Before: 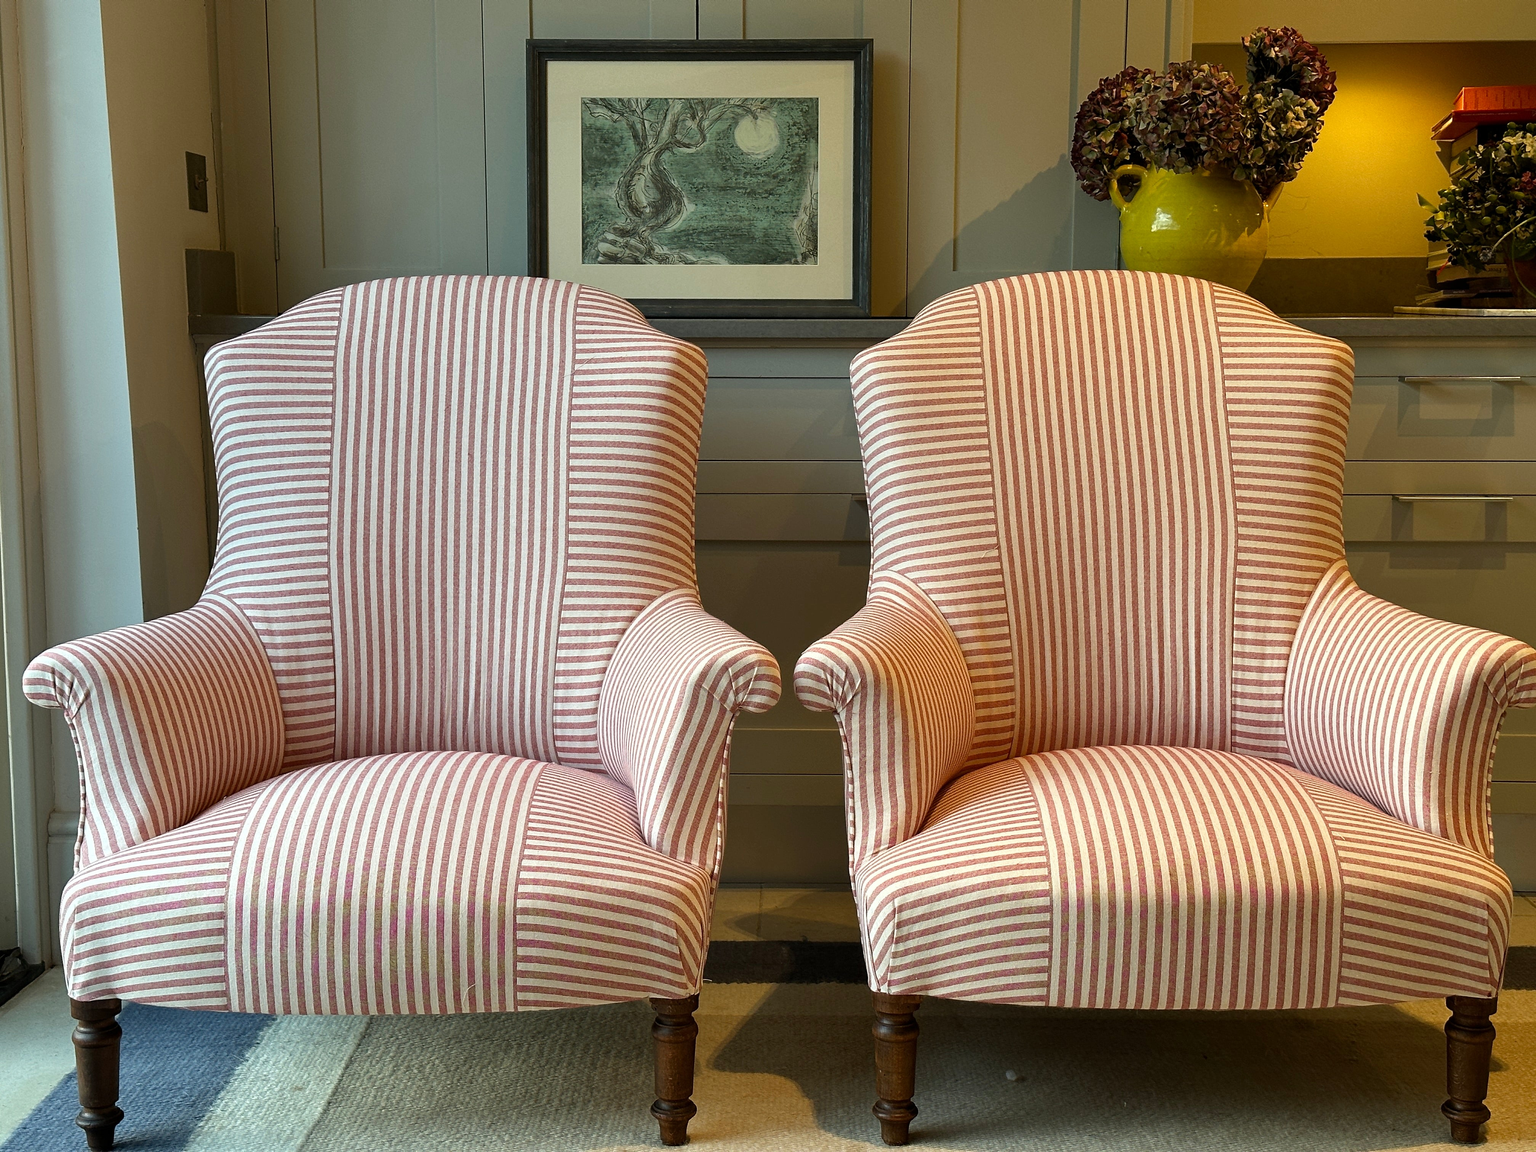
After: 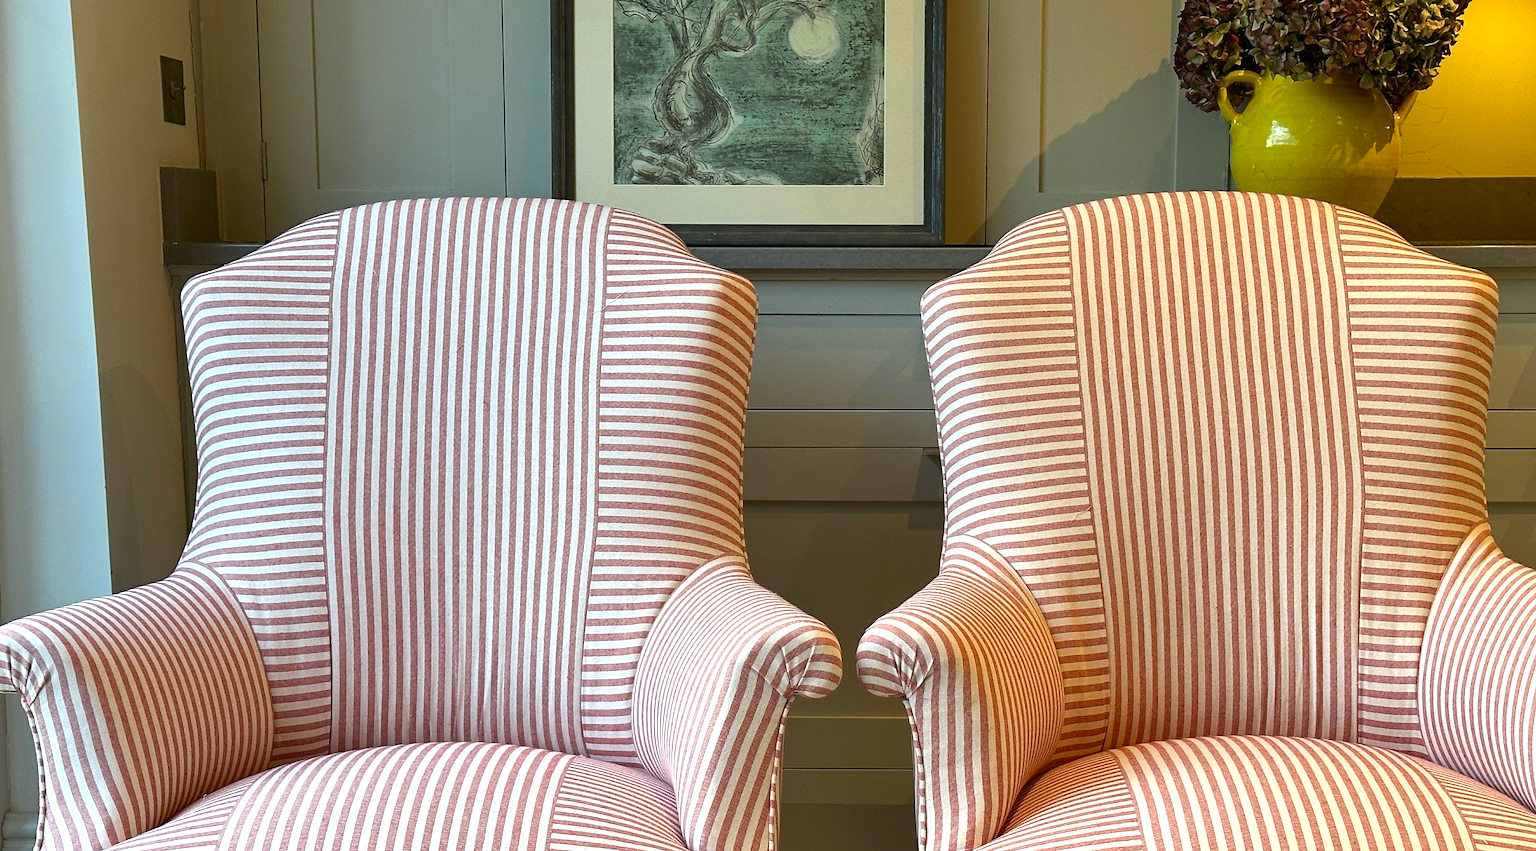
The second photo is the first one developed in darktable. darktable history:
white balance: red 0.967, blue 1.049
crop: left 3.015%, top 8.969%, right 9.647%, bottom 26.457%
shadows and highlights: radius 121.13, shadows 21.4, white point adjustment -9.72, highlights -14.39, soften with gaussian
exposure: black level correction 0, exposure 0.7 EV, compensate exposure bias true, compensate highlight preservation false
